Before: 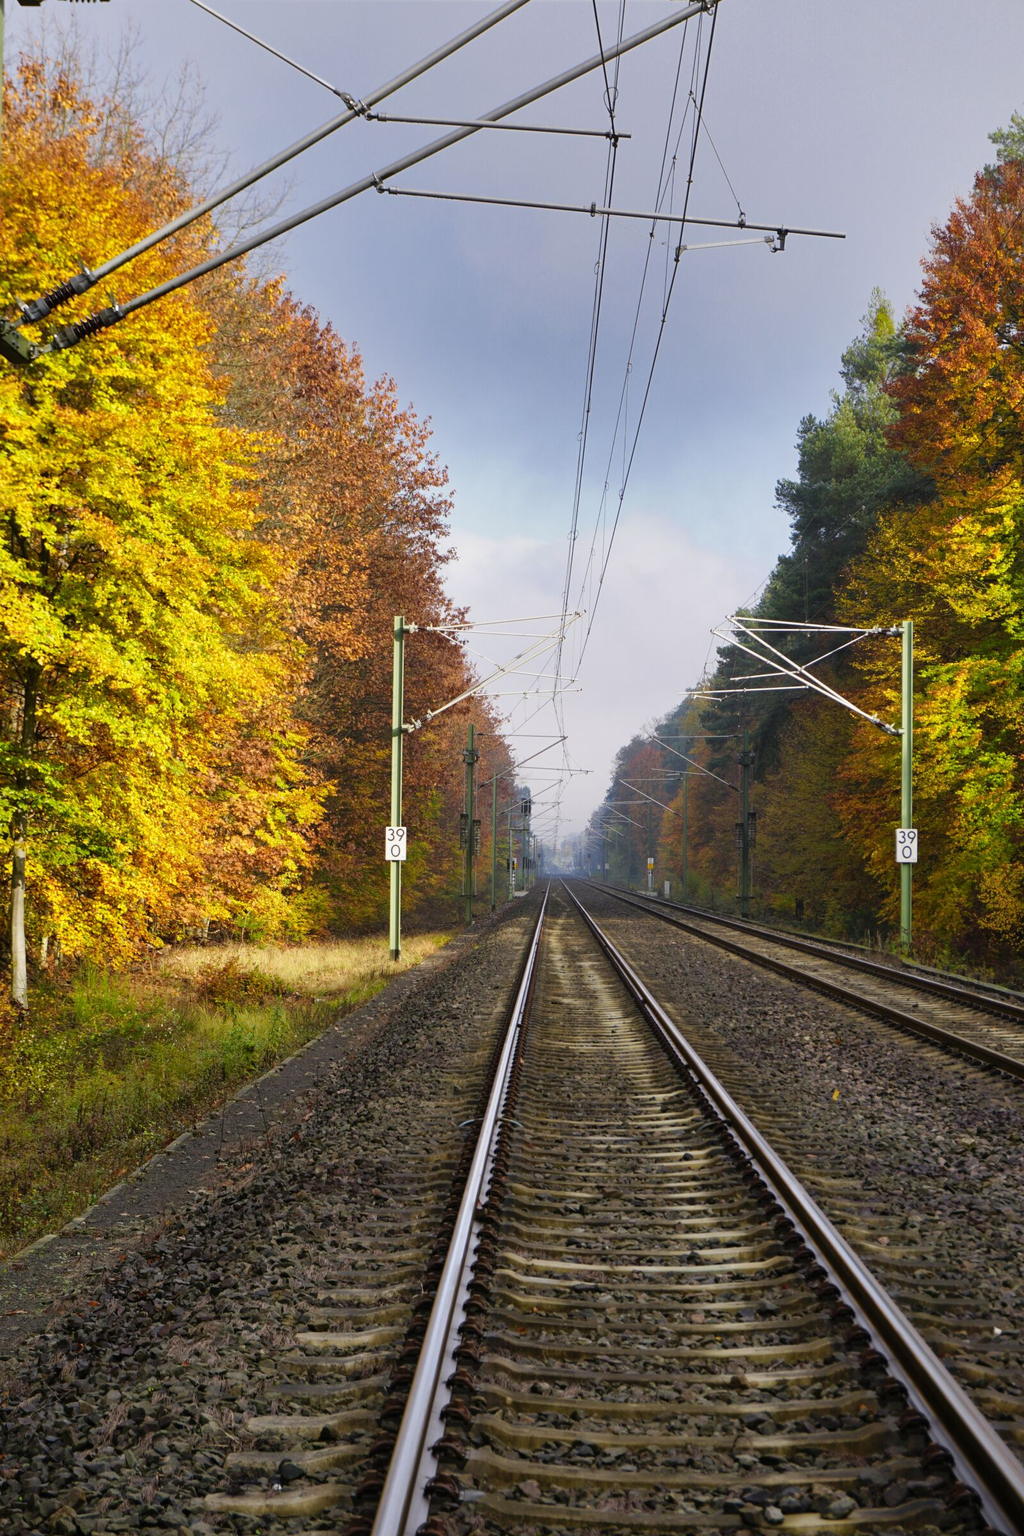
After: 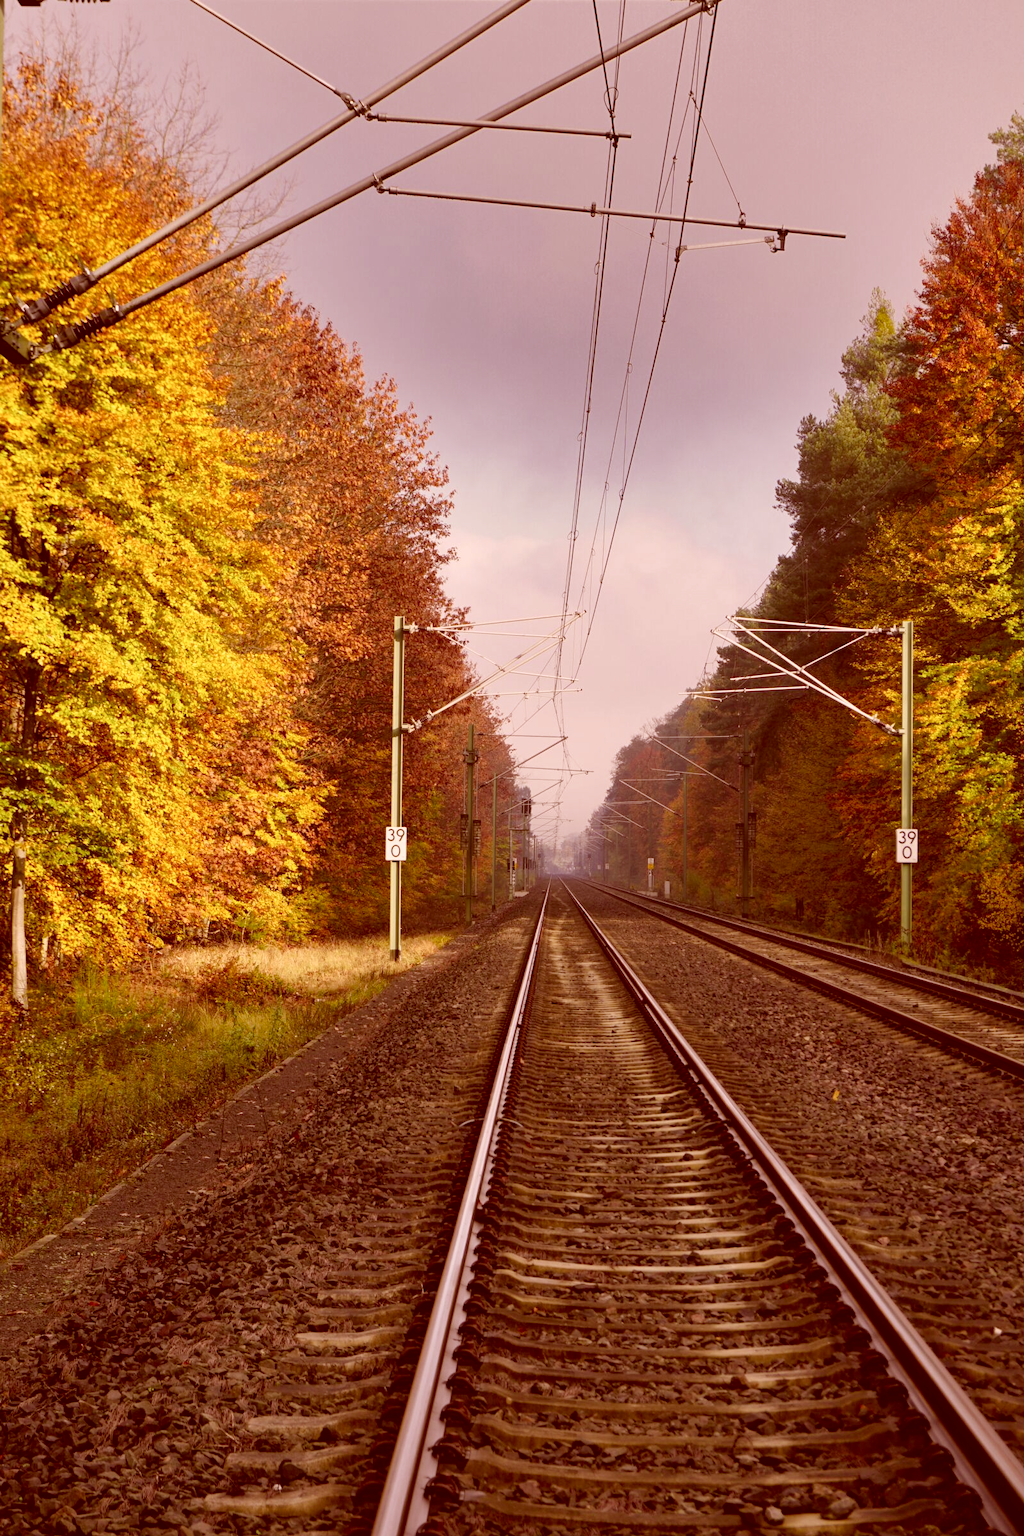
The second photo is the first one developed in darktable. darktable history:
color correction: highlights a* 9.02, highlights b* 8.66, shadows a* 39.35, shadows b* 39.65, saturation 0.815
